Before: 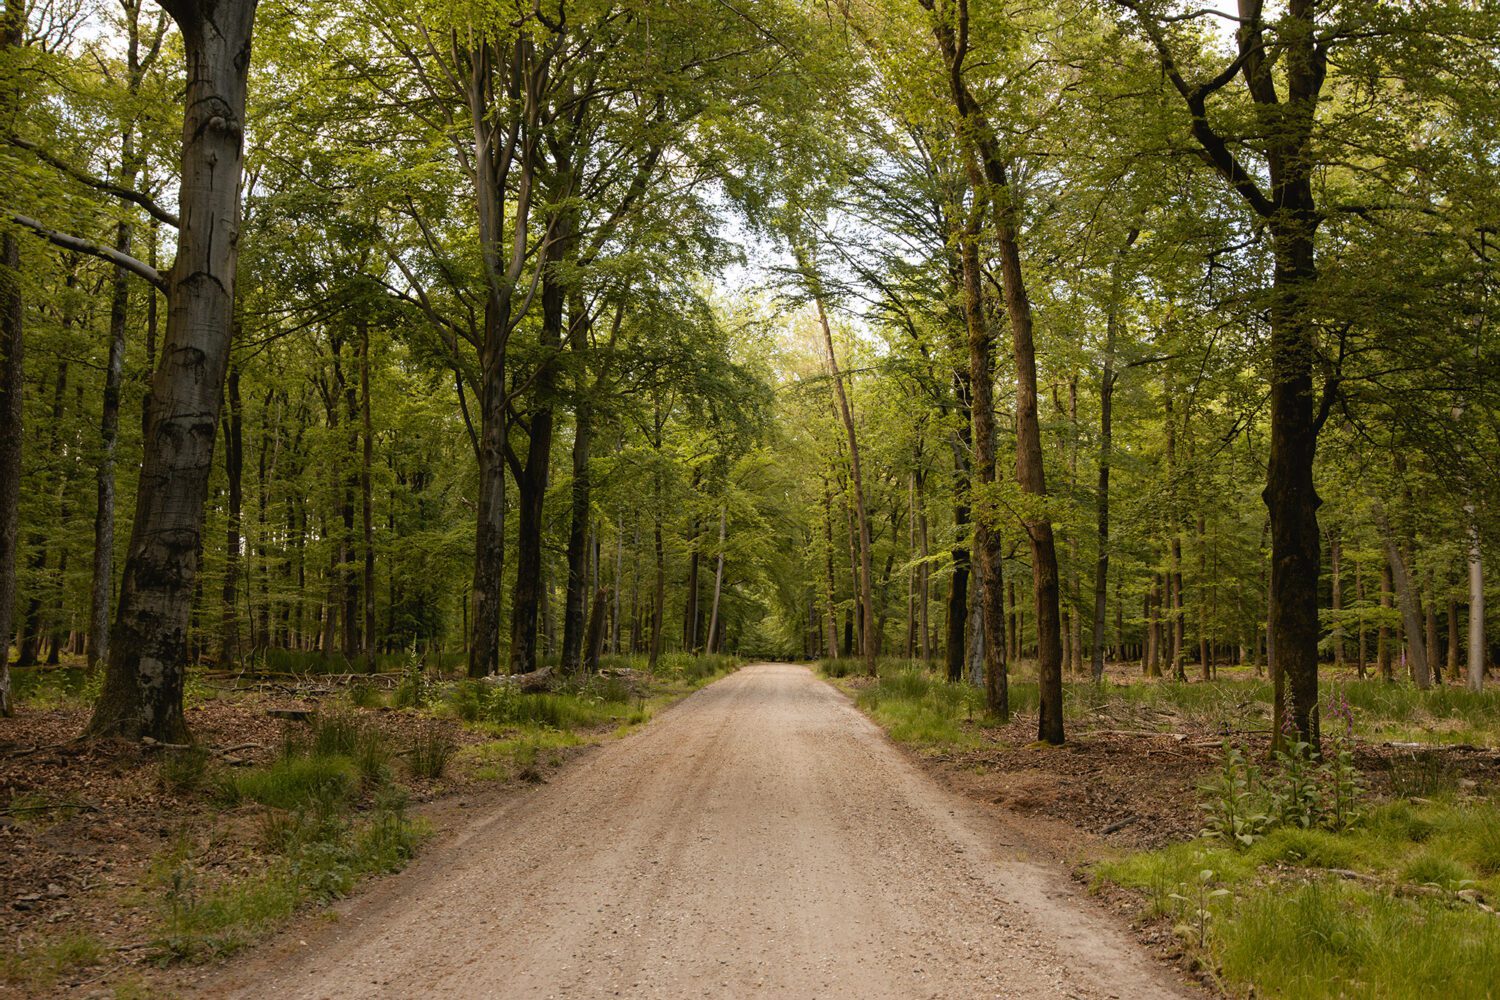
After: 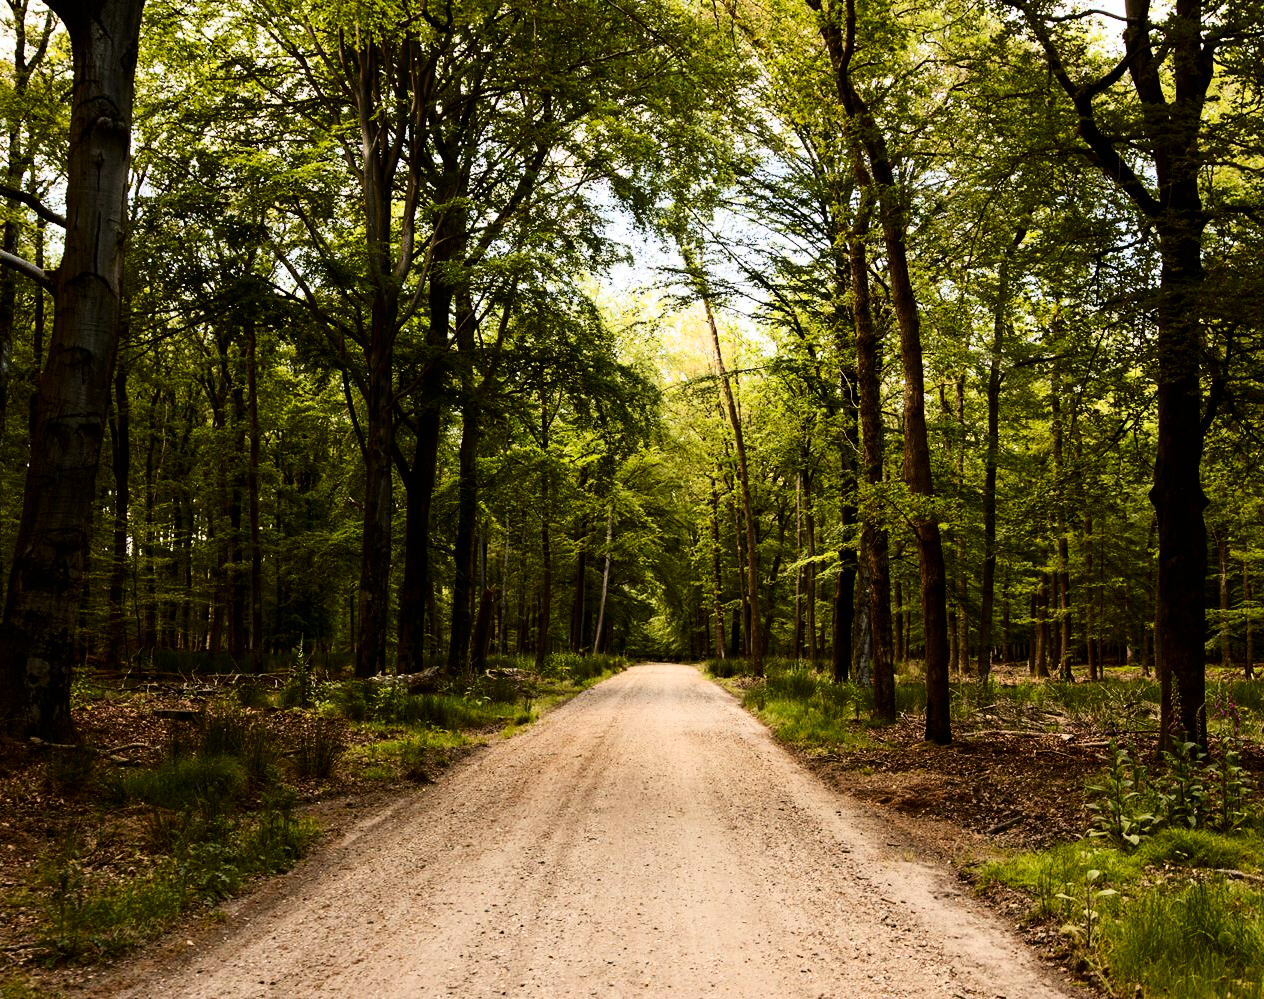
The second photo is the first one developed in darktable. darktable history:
contrast brightness saturation: contrast 0.32, brightness -0.08, saturation 0.17
tone curve: curves: ch0 [(0, 0) (0.004, 0.001) (0.133, 0.112) (0.325, 0.362) (0.832, 0.893) (1, 1)], color space Lab, linked channels, preserve colors none
crop: left 7.598%, right 7.873%
